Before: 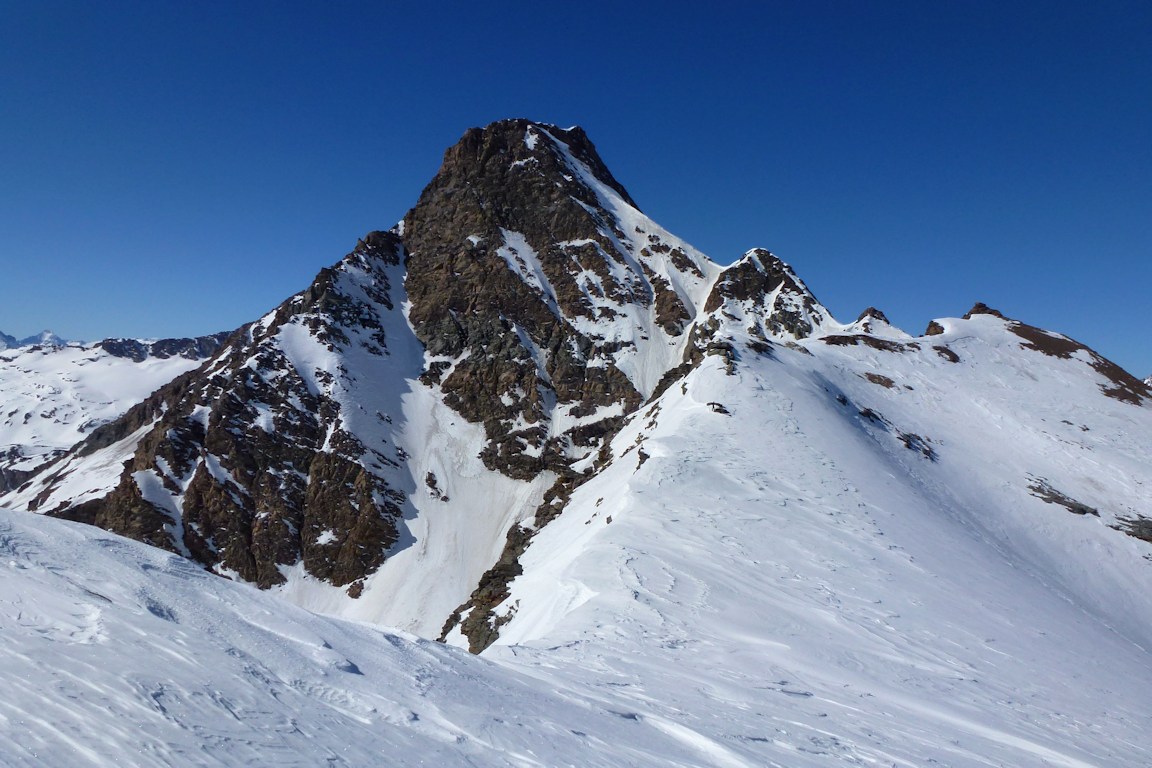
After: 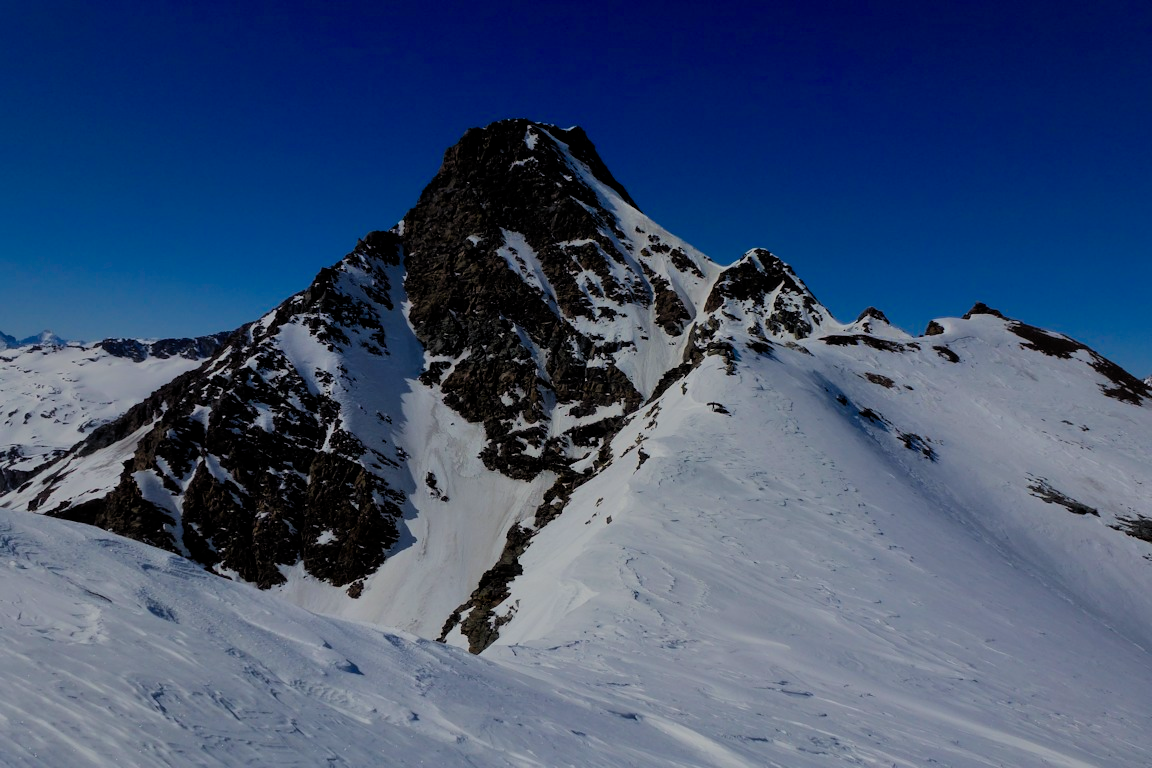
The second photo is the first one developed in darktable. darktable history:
exposure: exposure -1 EV, compensate highlight preservation false
color correction: highlights a* 0.816, highlights b* 2.78, saturation 1.1
filmic rgb: black relative exposure -7.75 EV, white relative exposure 4.4 EV, threshold 3 EV, target black luminance 0%, hardness 3.76, latitude 50.51%, contrast 1.074, highlights saturation mix 10%, shadows ↔ highlights balance -0.22%, color science v4 (2020), enable highlight reconstruction true
